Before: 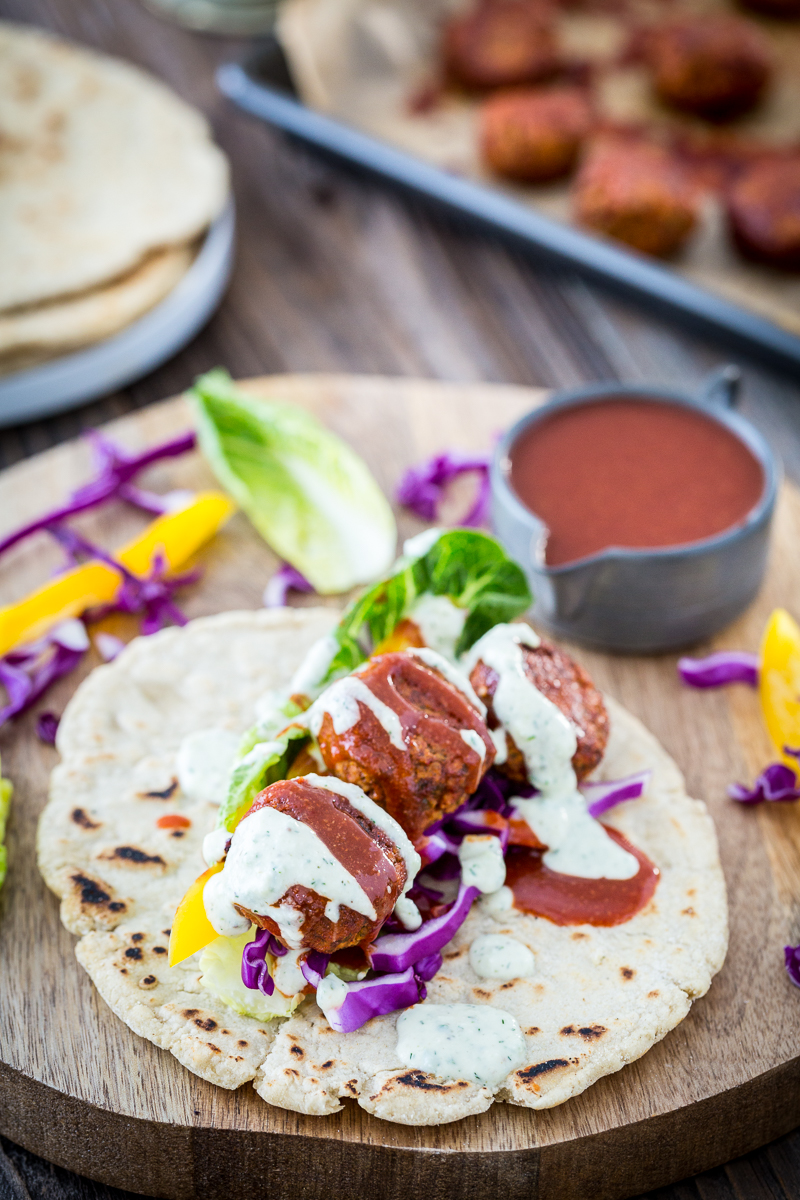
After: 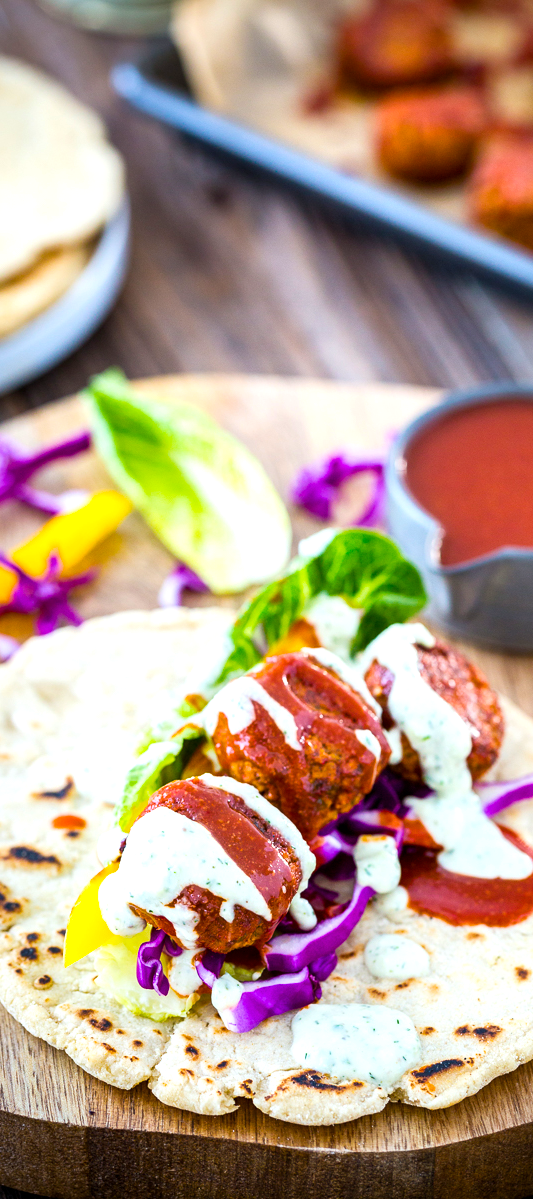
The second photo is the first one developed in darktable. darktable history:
color balance rgb: perceptual saturation grading › global saturation 36%, perceptual brilliance grading › global brilliance 10%, global vibrance 20%
crop and rotate: left 13.342%, right 19.991%
